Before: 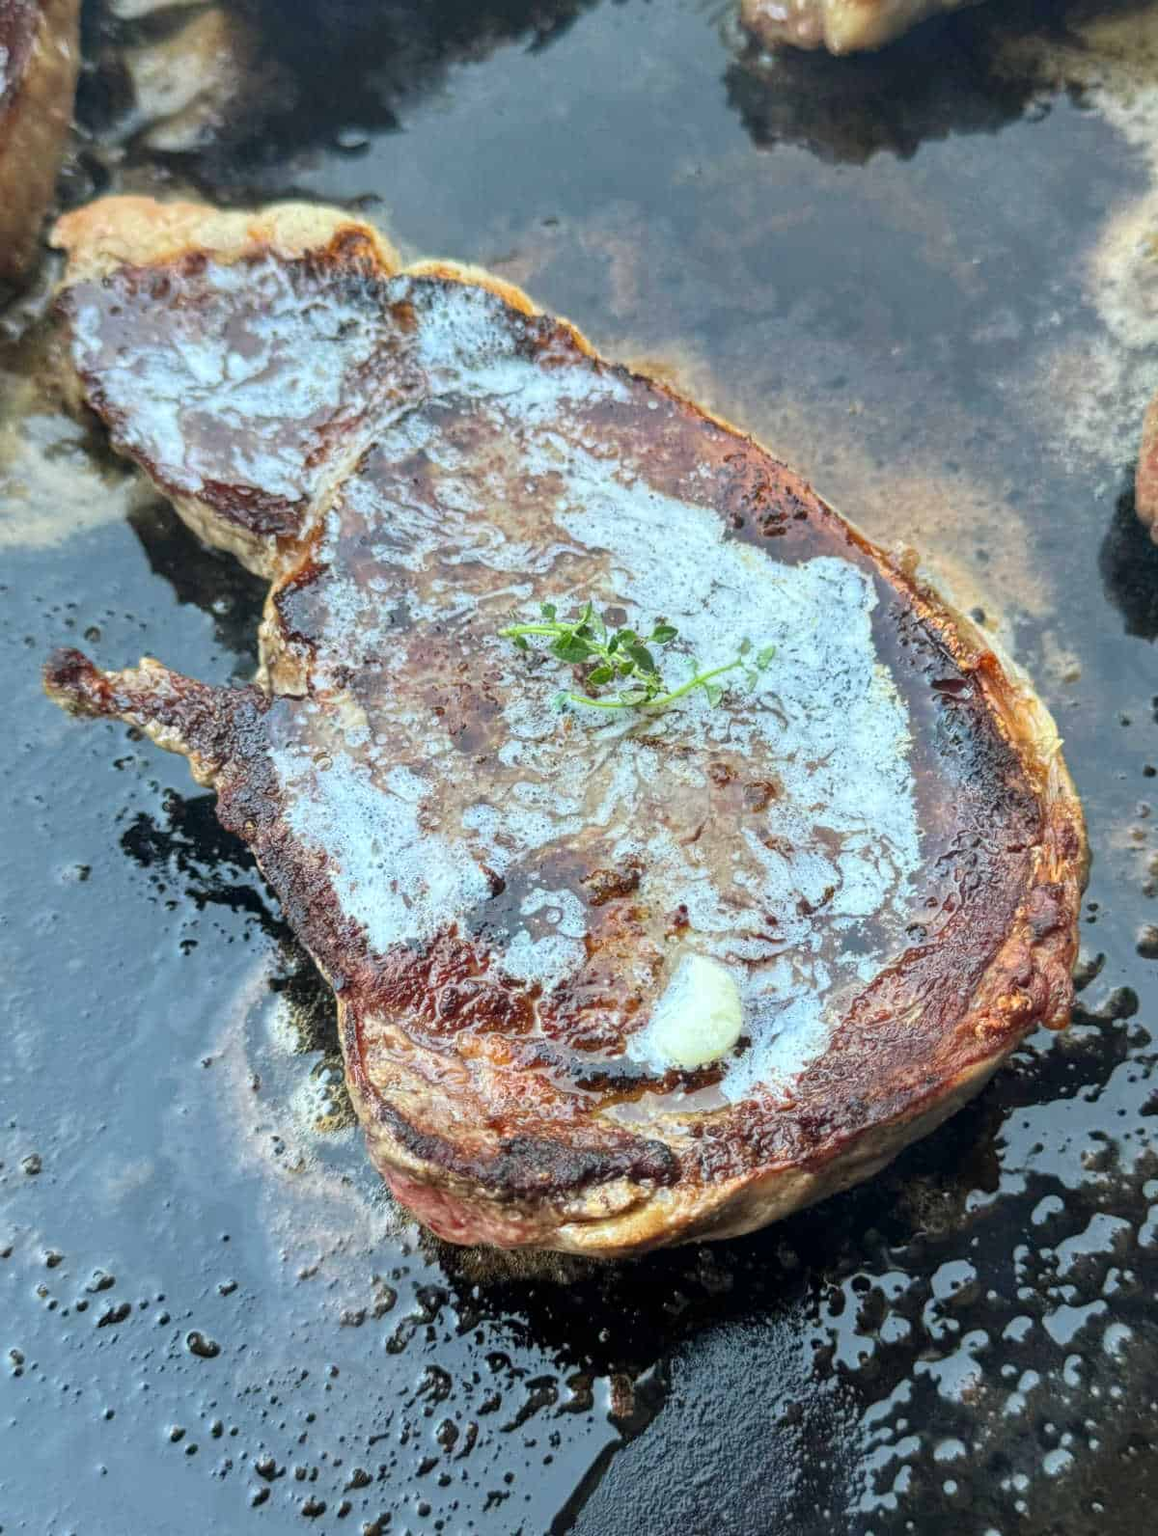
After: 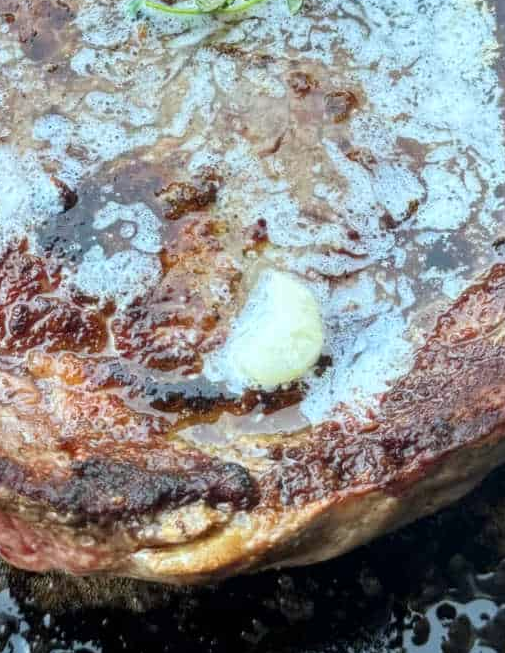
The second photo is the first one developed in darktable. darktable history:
white balance: red 0.988, blue 1.017
crop: left 37.221%, top 45.169%, right 20.63%, bottom 13.777%
